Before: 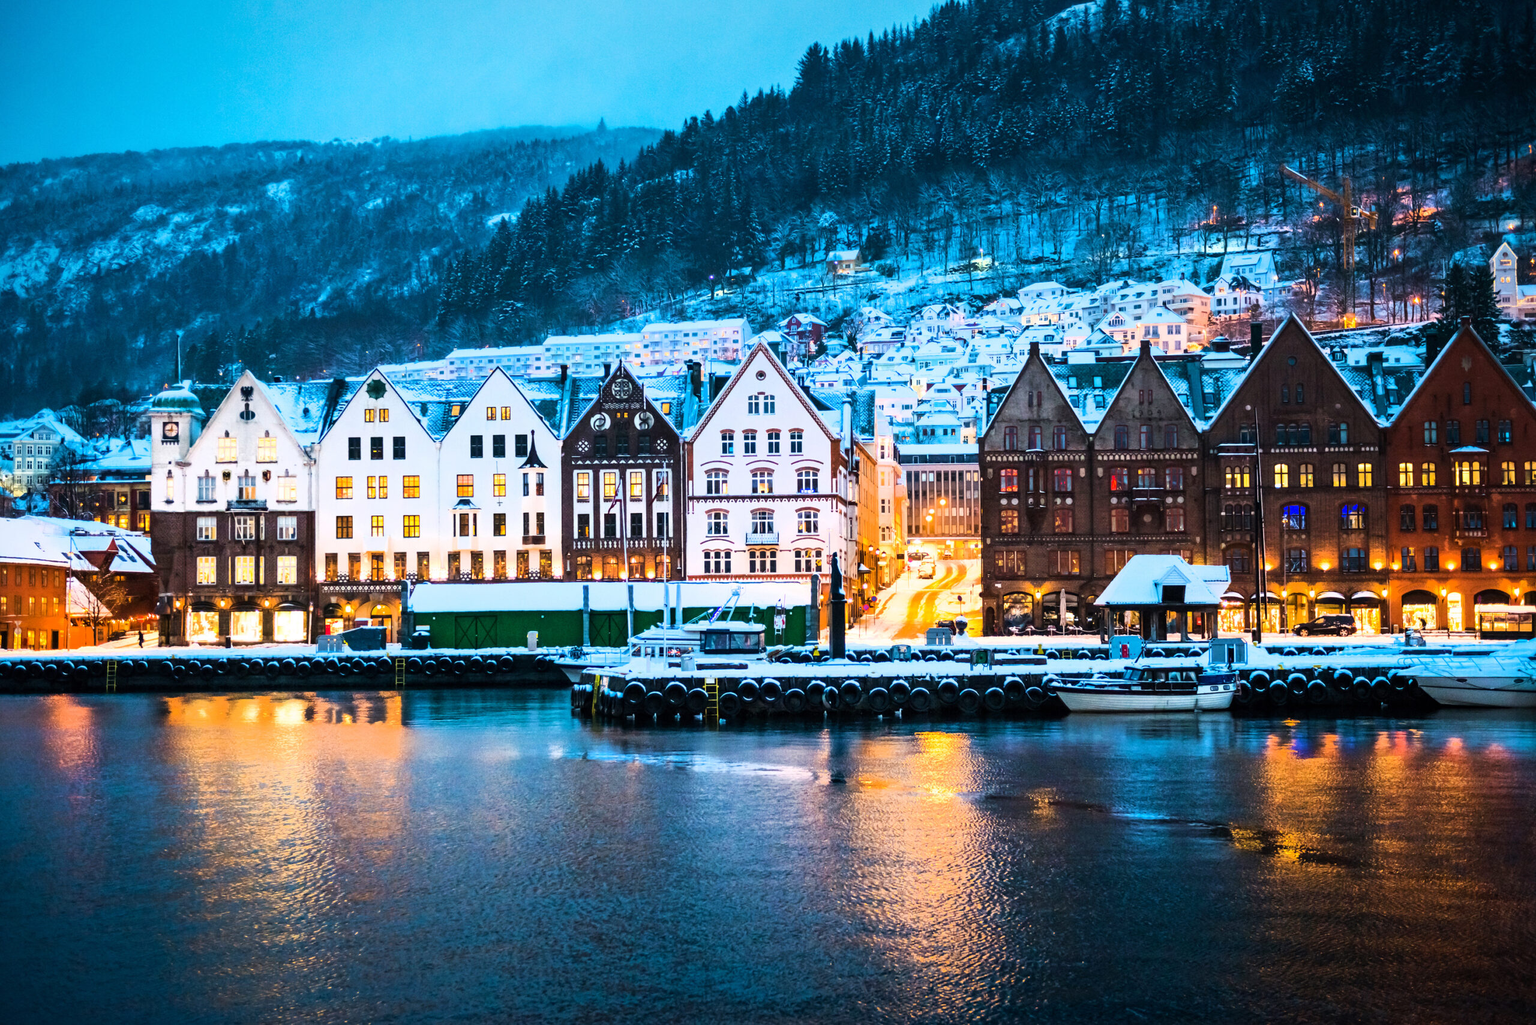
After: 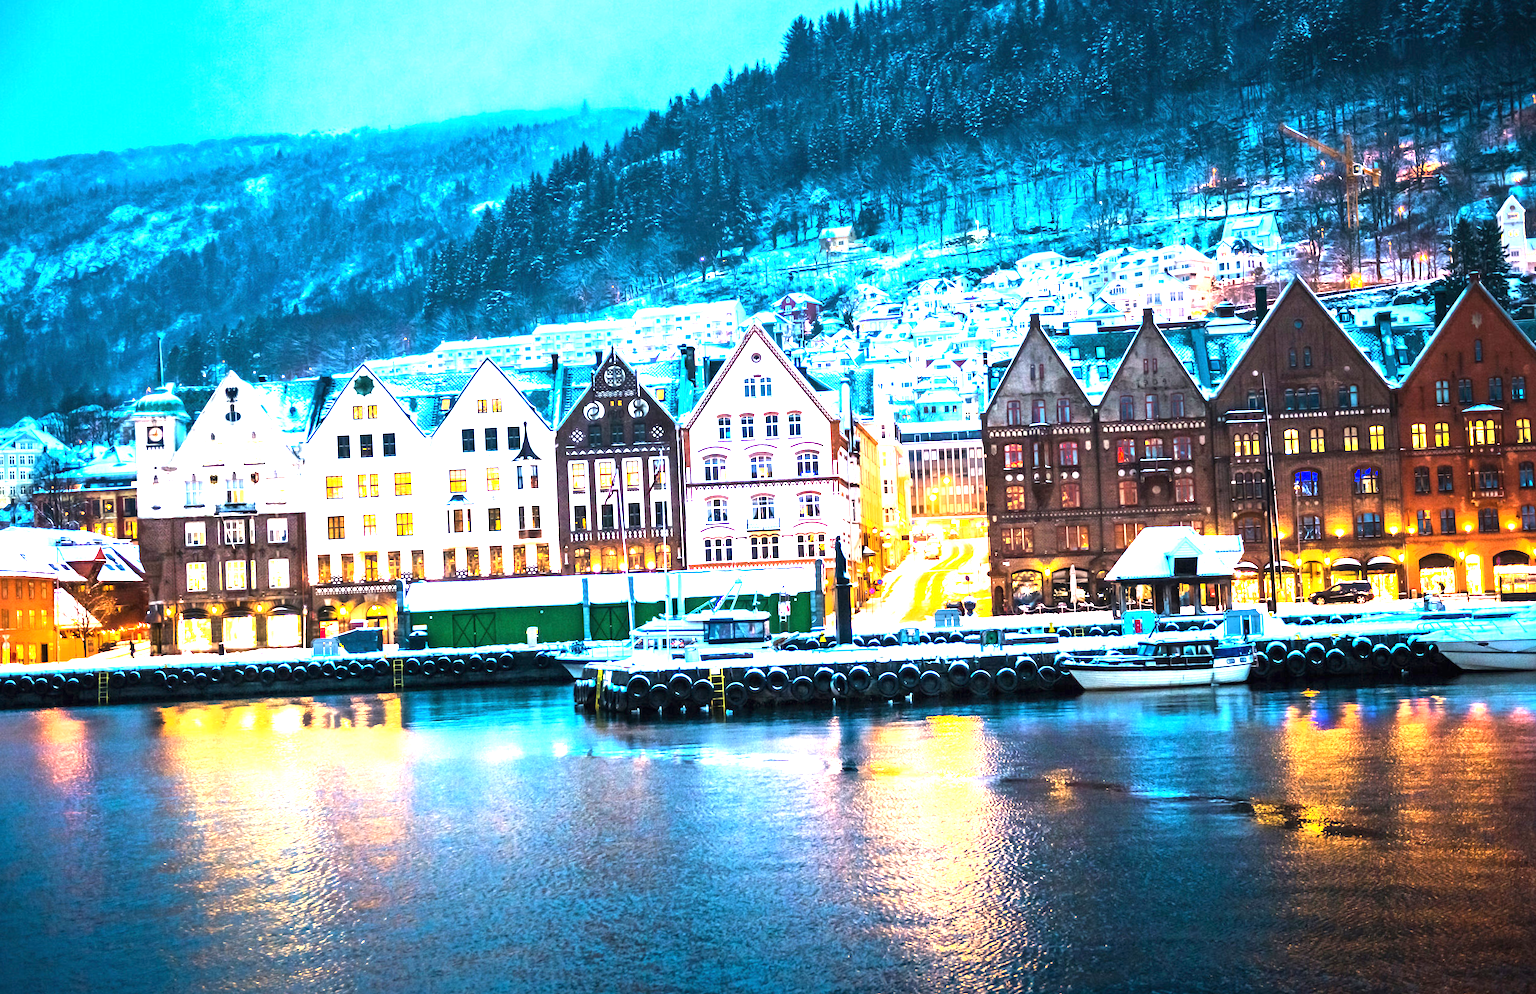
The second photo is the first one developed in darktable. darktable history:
rotate and perspective: rotation -2°, crop left 0.022, crop right 0.978, crop top 0.049, crop bottom 0.951
exposure: black level correction 0, exposure 1.45 EV, compensate exposure bias true, compensate highlight preservation false
